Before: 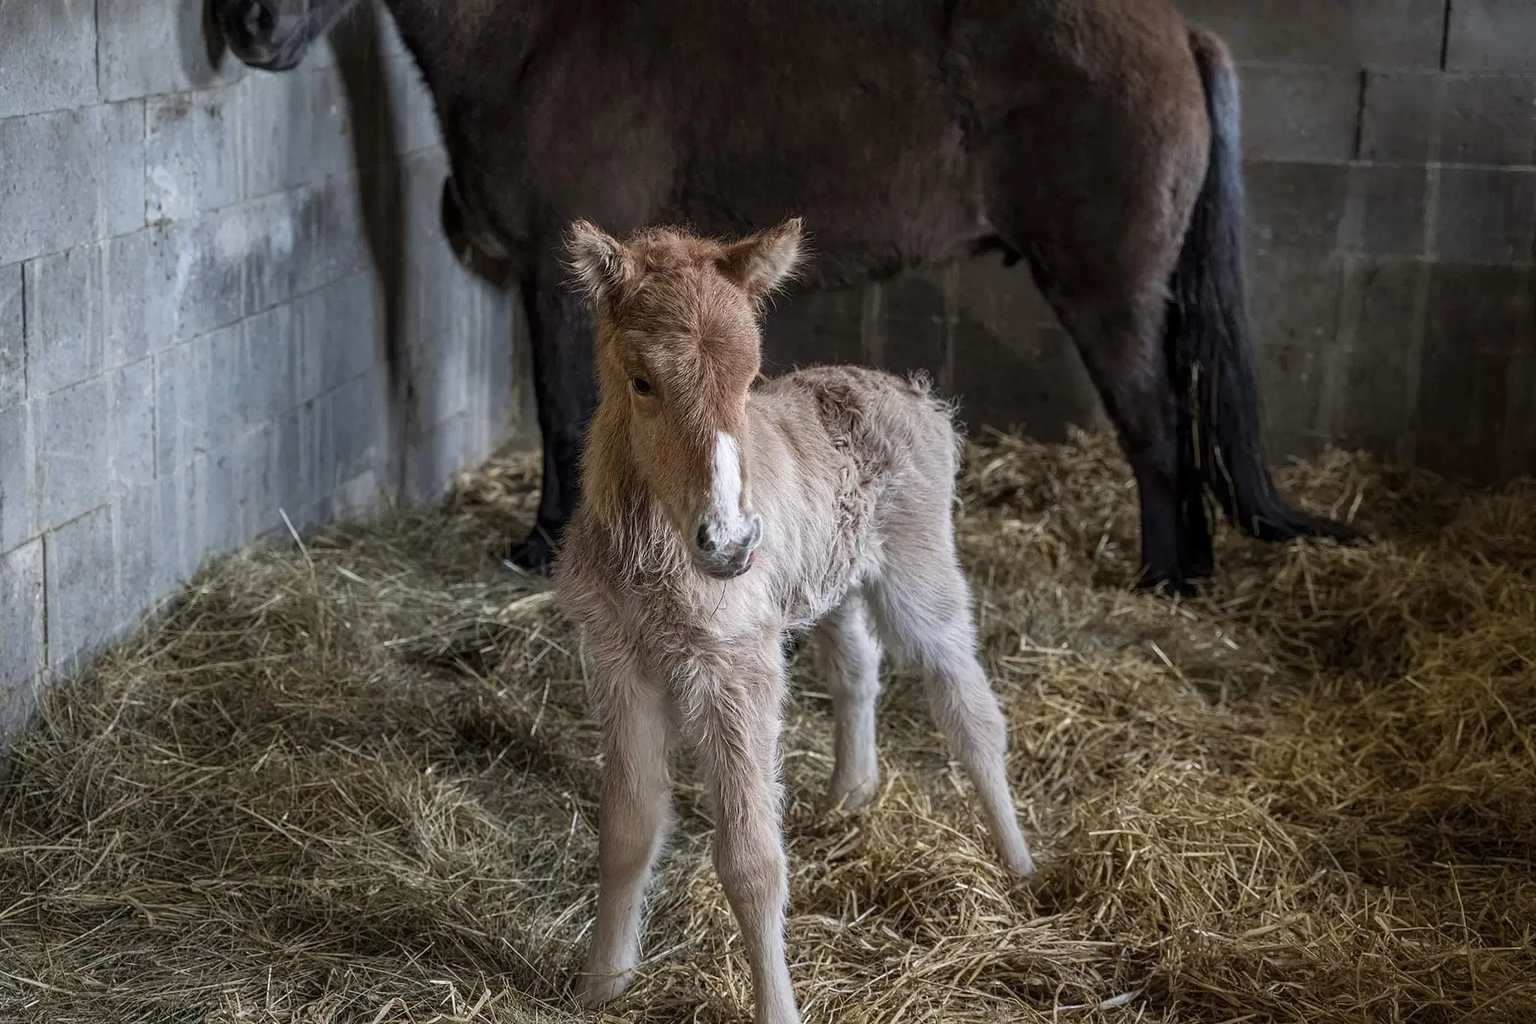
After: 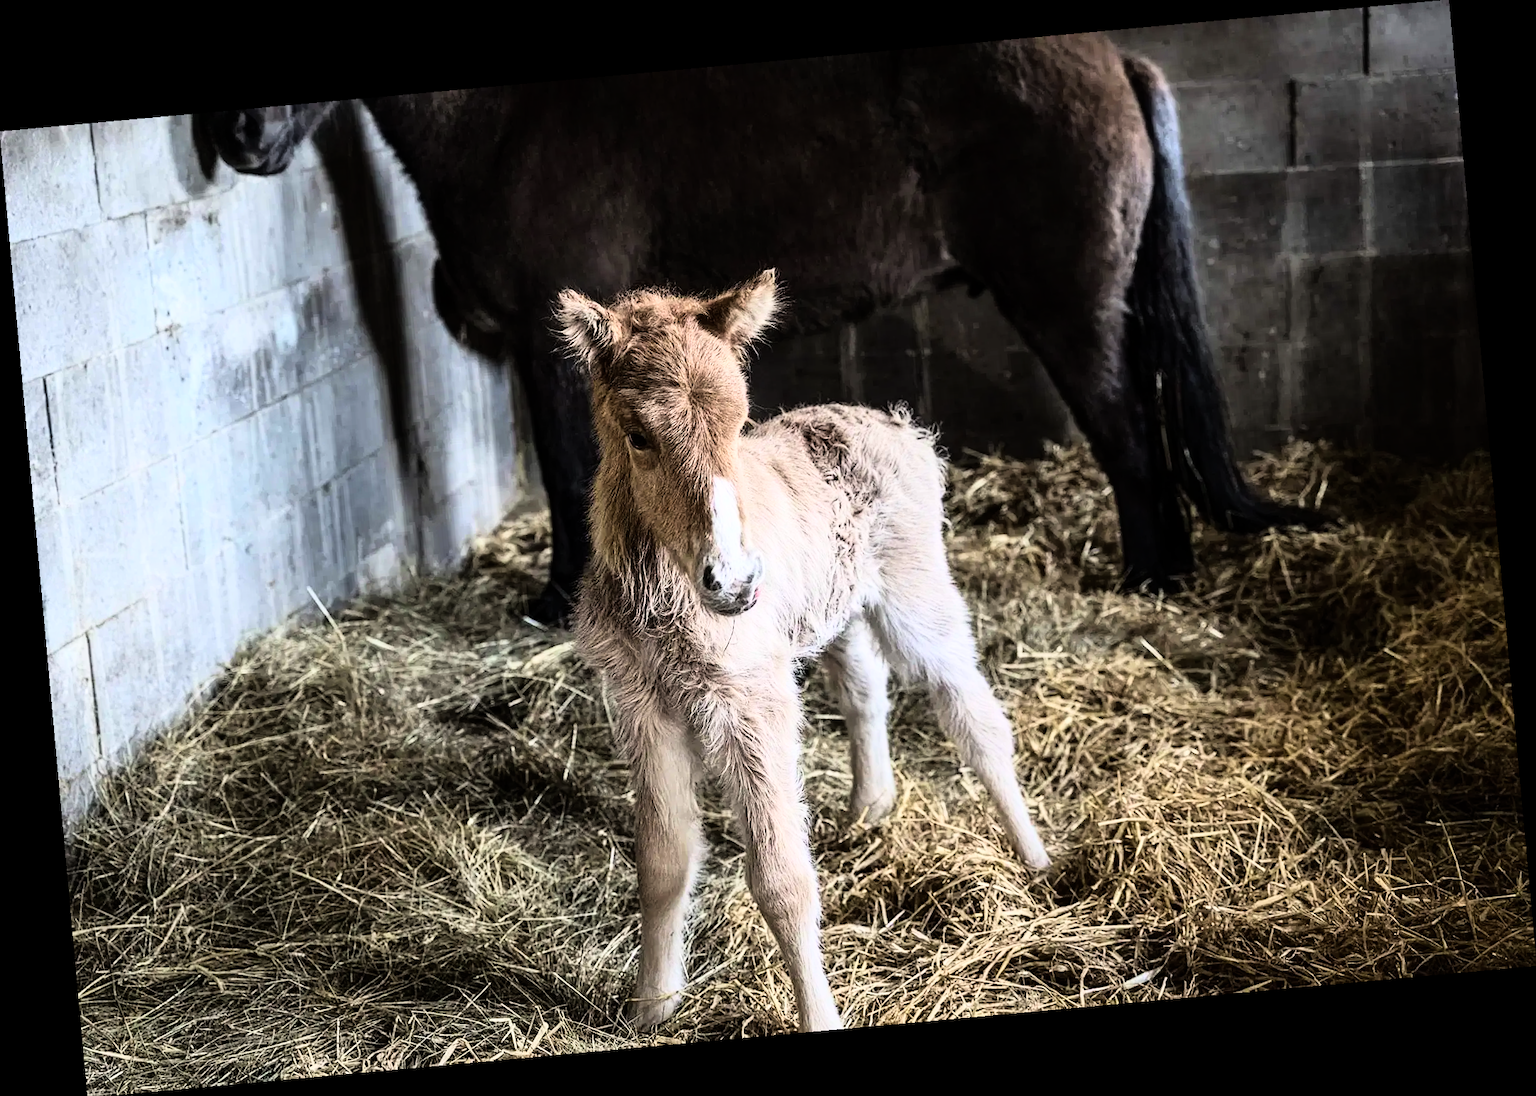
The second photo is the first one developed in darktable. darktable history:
rotate and perspective: rotation -5.2°, automatic cropping off
rgb curve: curves: ch0 [(0, 0) (0.21, 0.15) (0.24, 0.21) (0.5, 0.75) (0.75, 0.96) (0.89, 0.99) (1, 1)]; ch1 [(0, 0.02) (0.21, 0.13) (0.25, 0.2) (0.5, 0.67) (0.75, 0.9) (0.89, 0.97) (1, 1)]; ch2 [(0, 0.02) (0.21, 0.13) (0.25, 0.2) (0.5, 0.67) (0.75, 0.9) (0.89, 0.97) (1, 1)], compensate middle gray true
